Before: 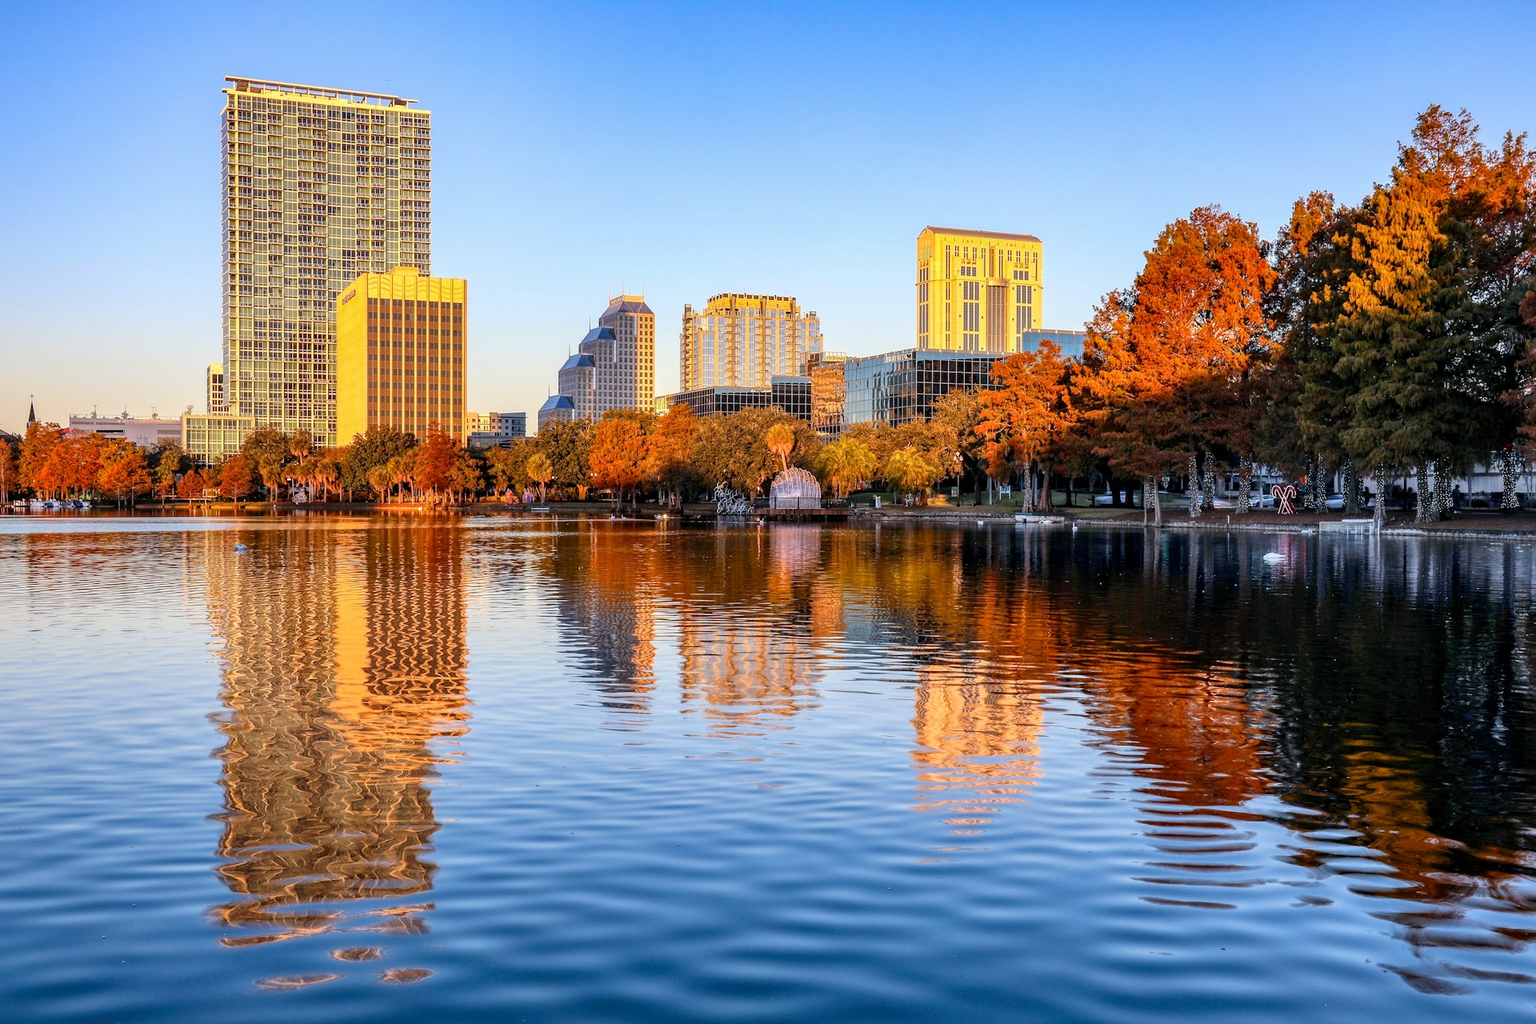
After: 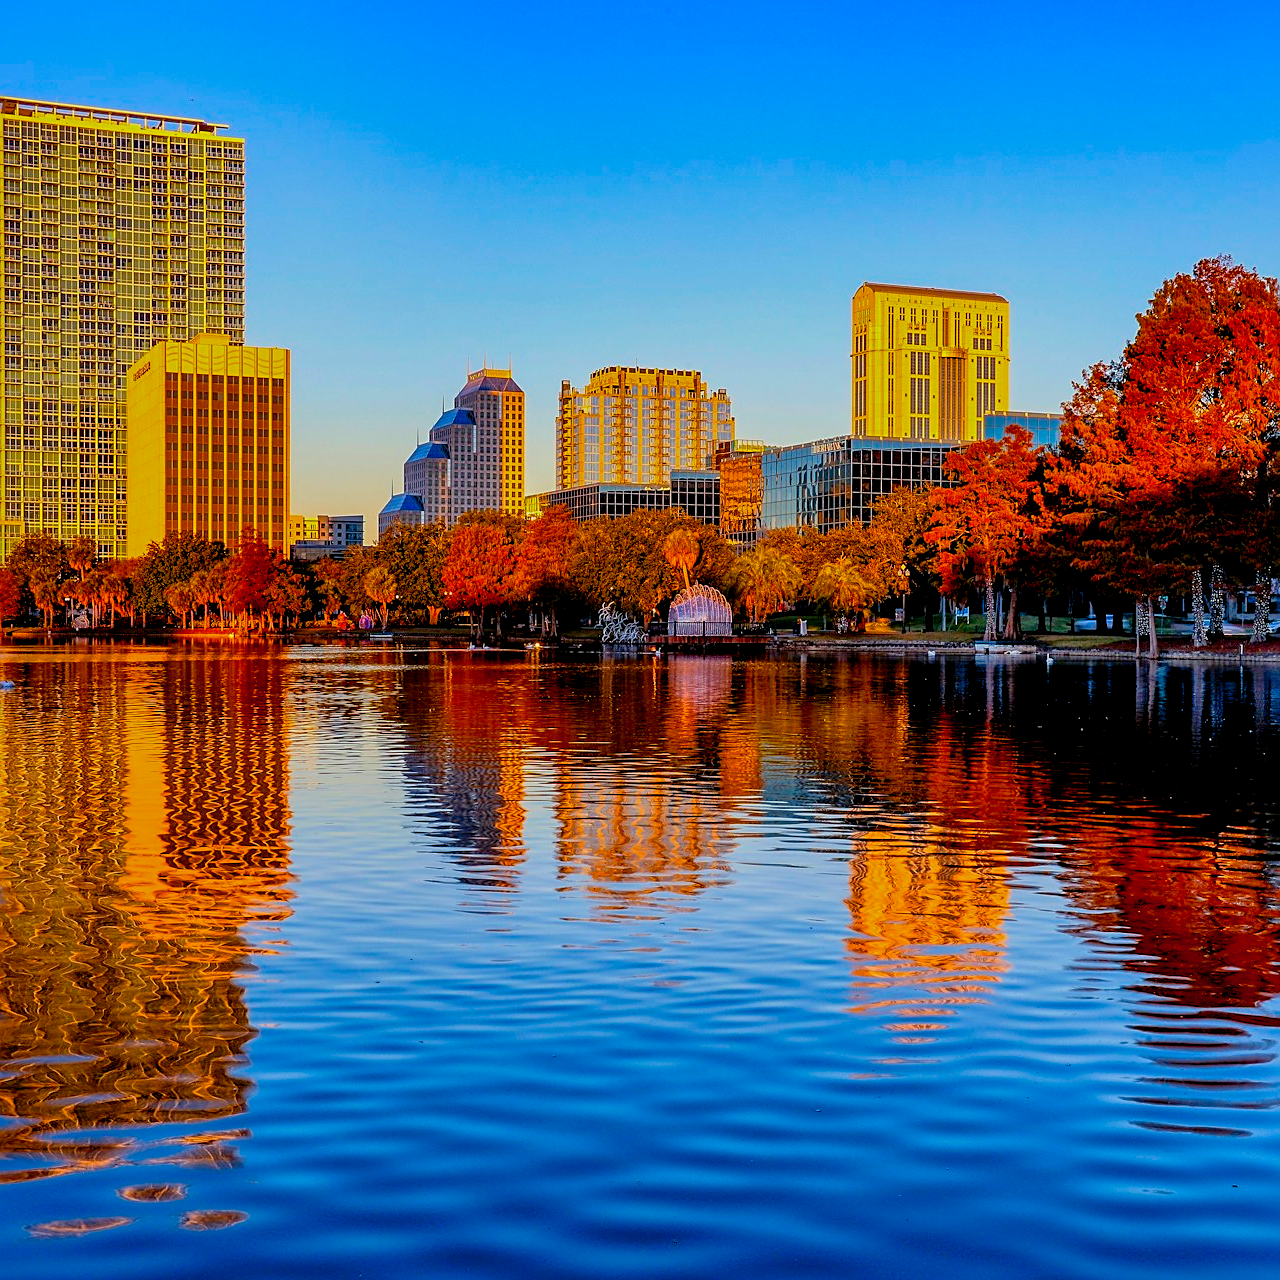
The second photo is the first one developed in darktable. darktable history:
color balance rgb: highlights gain › luminance 6.567%, highlights gain › chroma 1.227%, highlights gain › hue 92.99°, global offset › luminance -0.867%, perceptual saturation grading › global saturation 31.1%, global vibrance 20%
sharpen: on, module defaults
crop and rotate: left 15.331%, right 17.984%
exposure: black level correction 0, exposure -0.868 EV, compensate highlight preservation false
shadows and highlights: on, module defaults
tone curve: curves: ch0 [(0, 0) (0.003, 0.002) (0.011, 0.009) (0.025, 0.021) (0.044, 0.037) (0.069, 0.058) (0.1, 0.083) (0.136, 0.122) (0.177, 0.165) (0.224, 0.216) (0.277, 0.277) (0.335, 0.344) (0.399, 0.418) (0.468, 0.499) (0.543, 0.586) (0.623, 0.679) (0.709, 0.779) (0.801, 0.877) (0.898, 0.977) (1, 1)], preserve colors none
contrast brightness saturation: contrast 0.089, saturation 0.282
